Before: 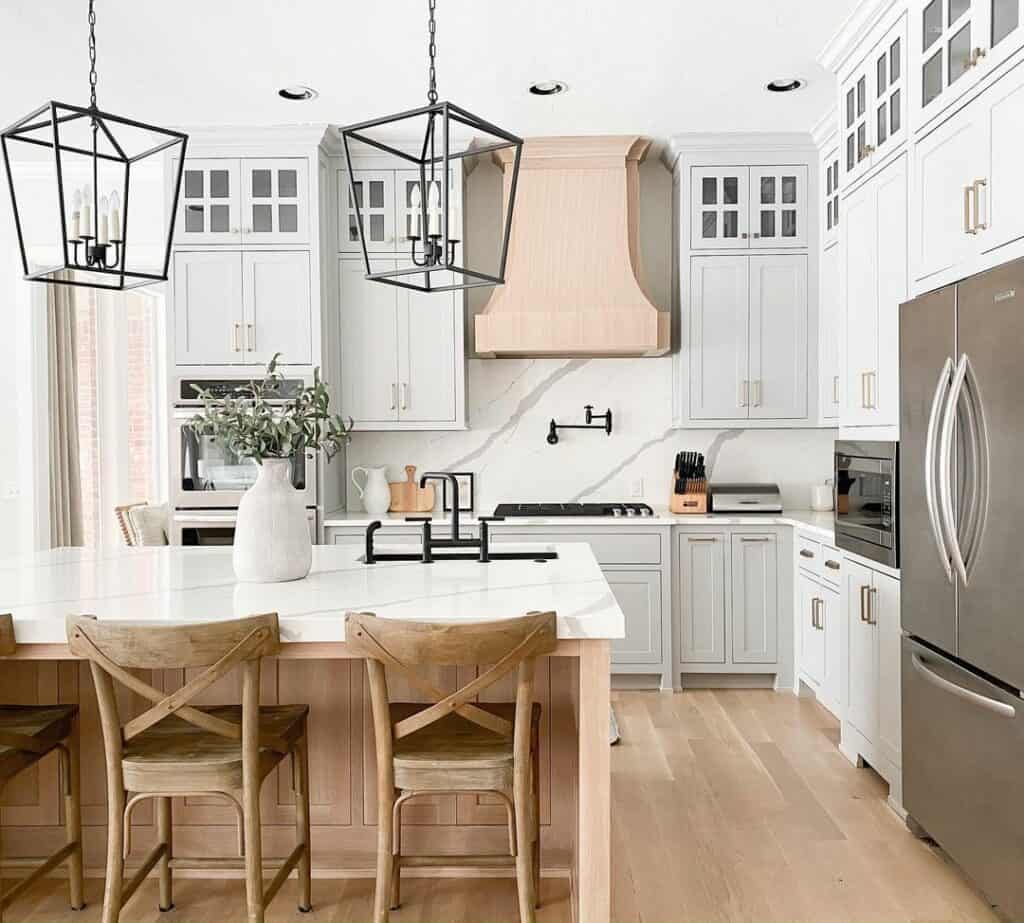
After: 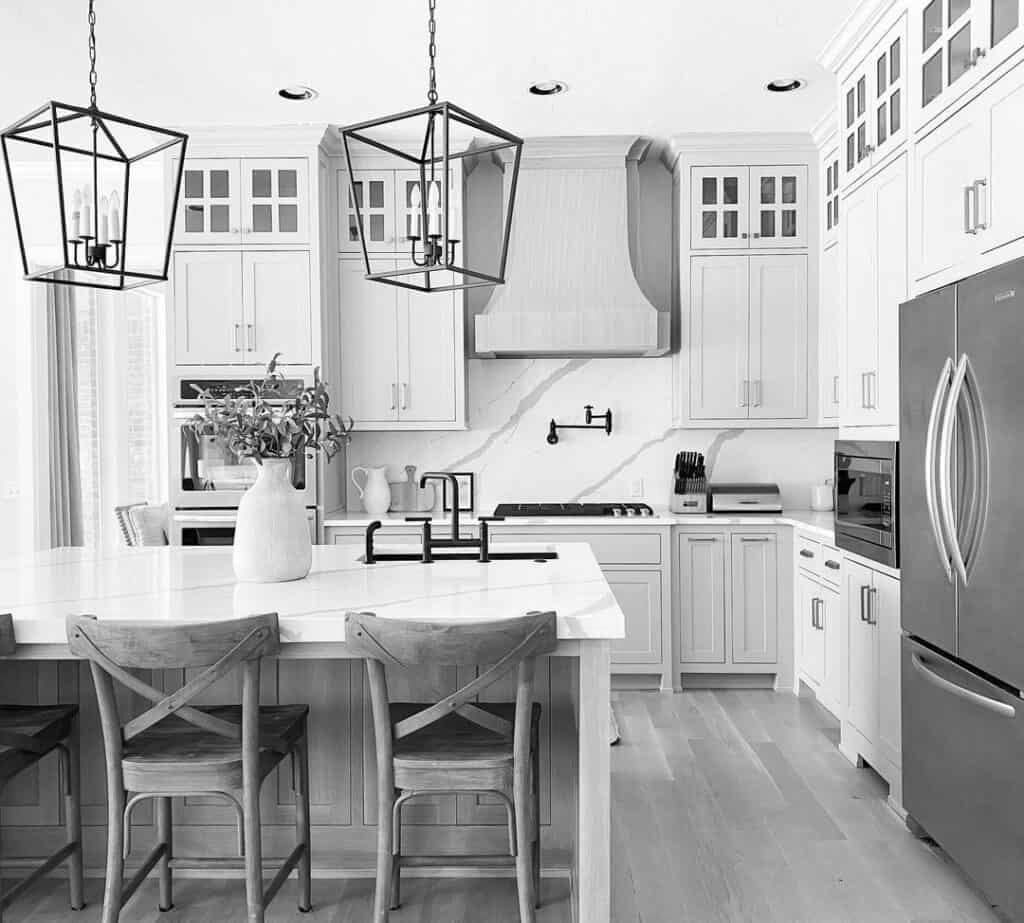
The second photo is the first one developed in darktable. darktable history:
color calibration: output gray [0.31, 0.36, 0.33, 0], illuminant as shot in camera, x 0.379, y 0.381, temperature 4099.96 K
